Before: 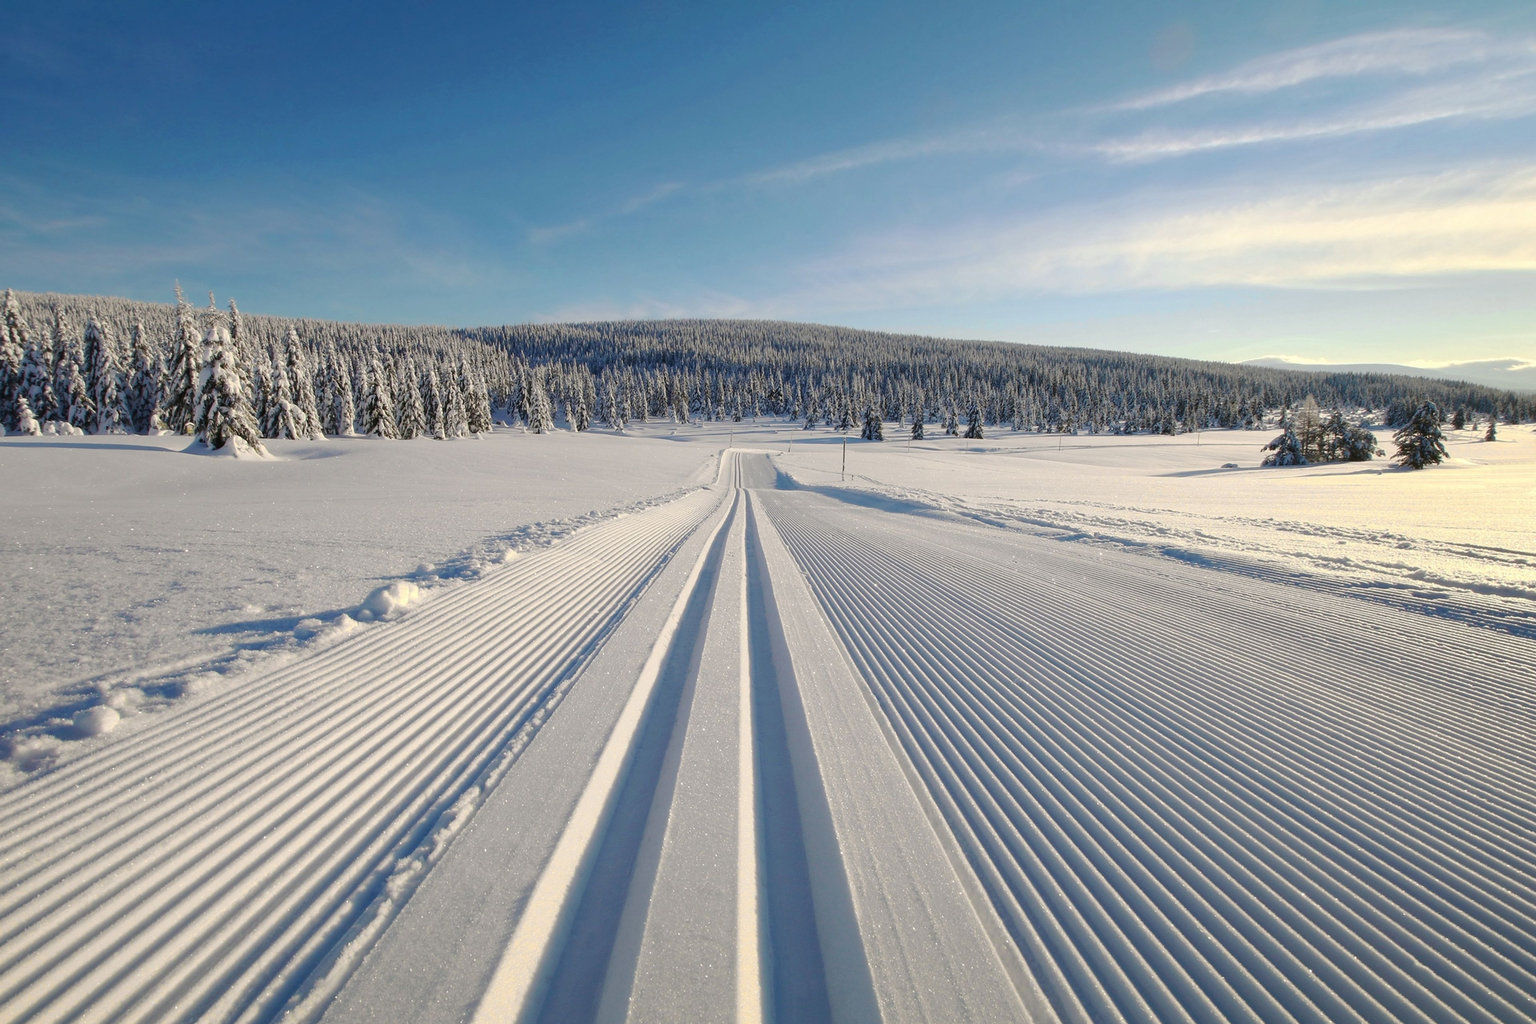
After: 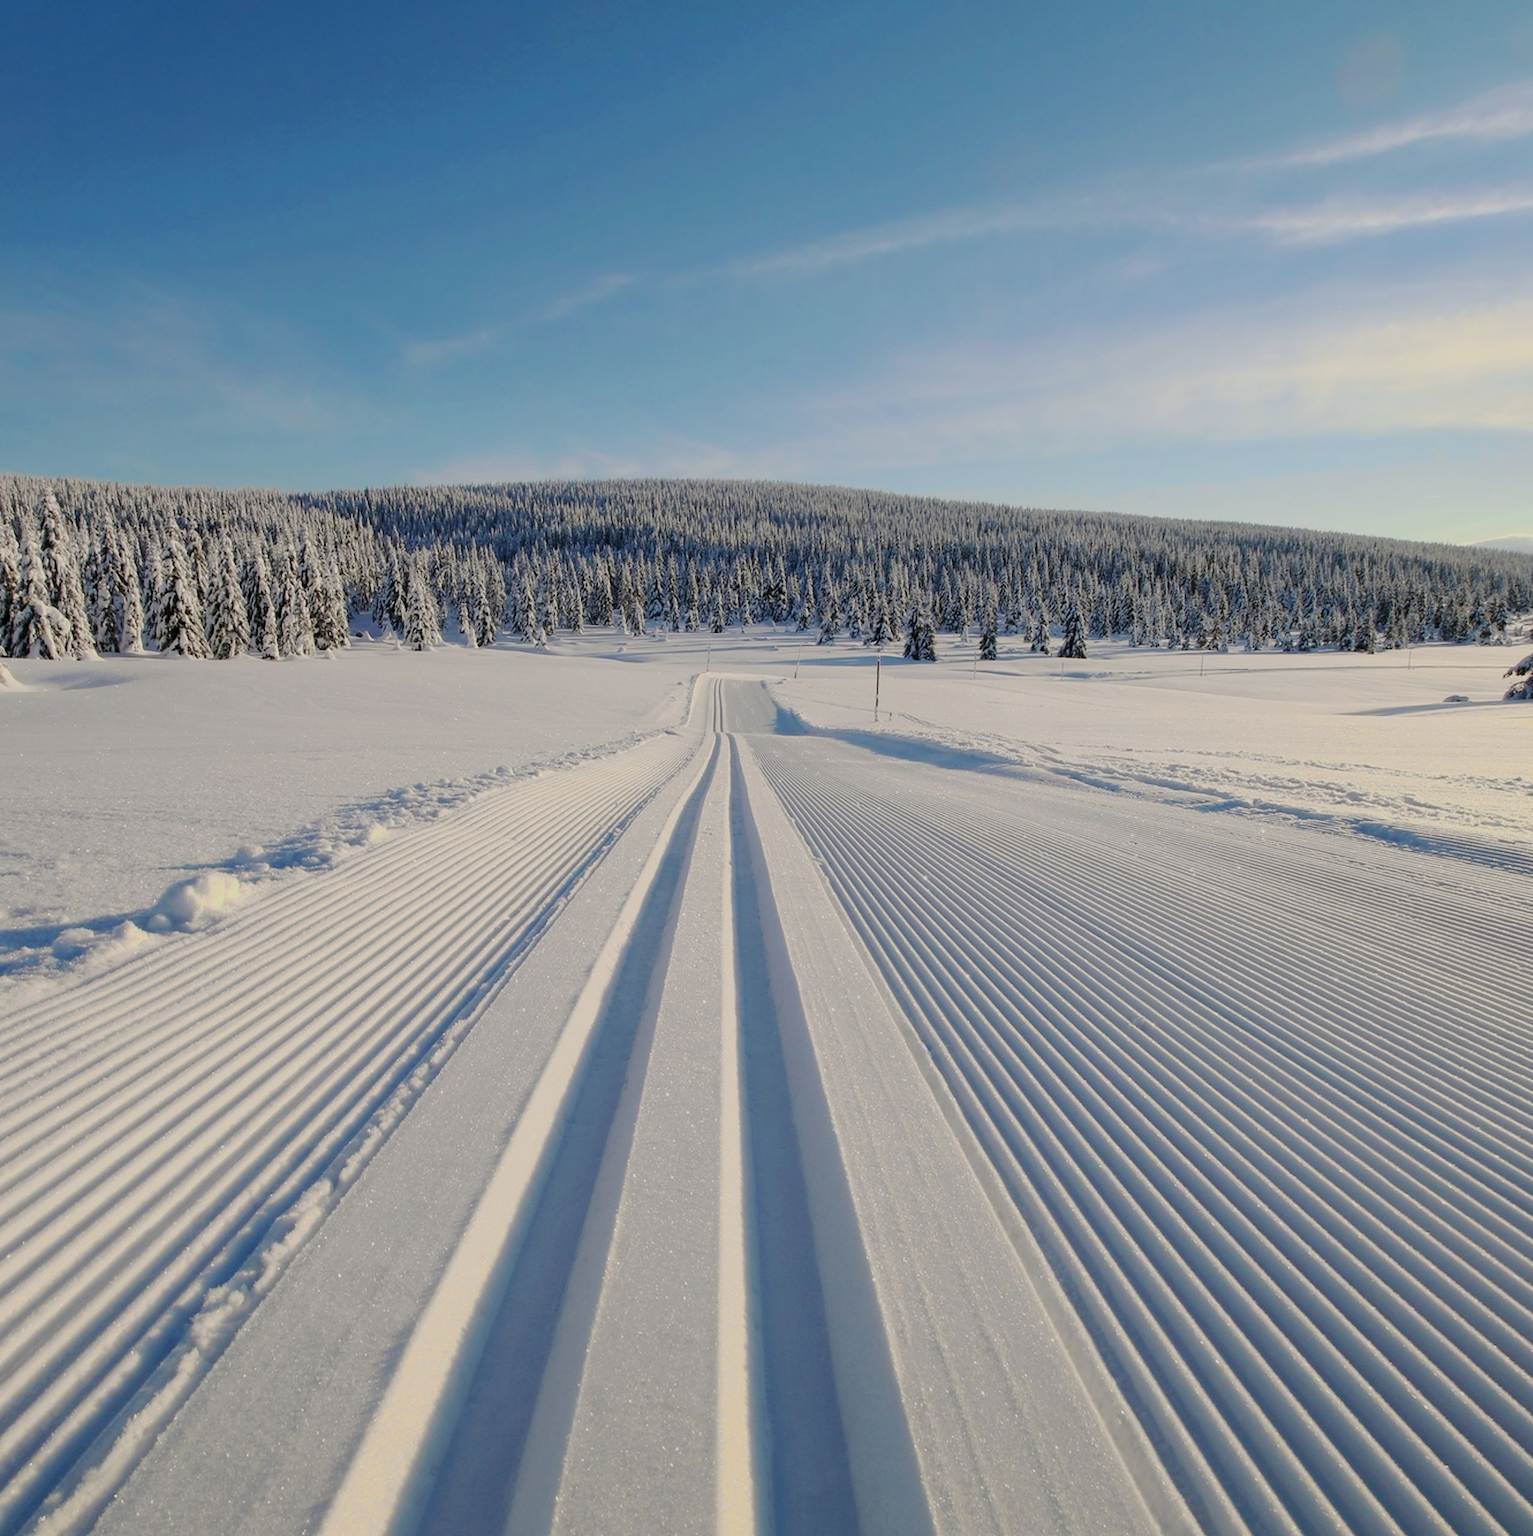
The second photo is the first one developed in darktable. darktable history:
filmic rgb: black relative exposure -7.65 EV, white relative exposure 4.56 EV, hardness 3.61, color science v6 (2022)
crop: left 16.899%, right 16.556%
